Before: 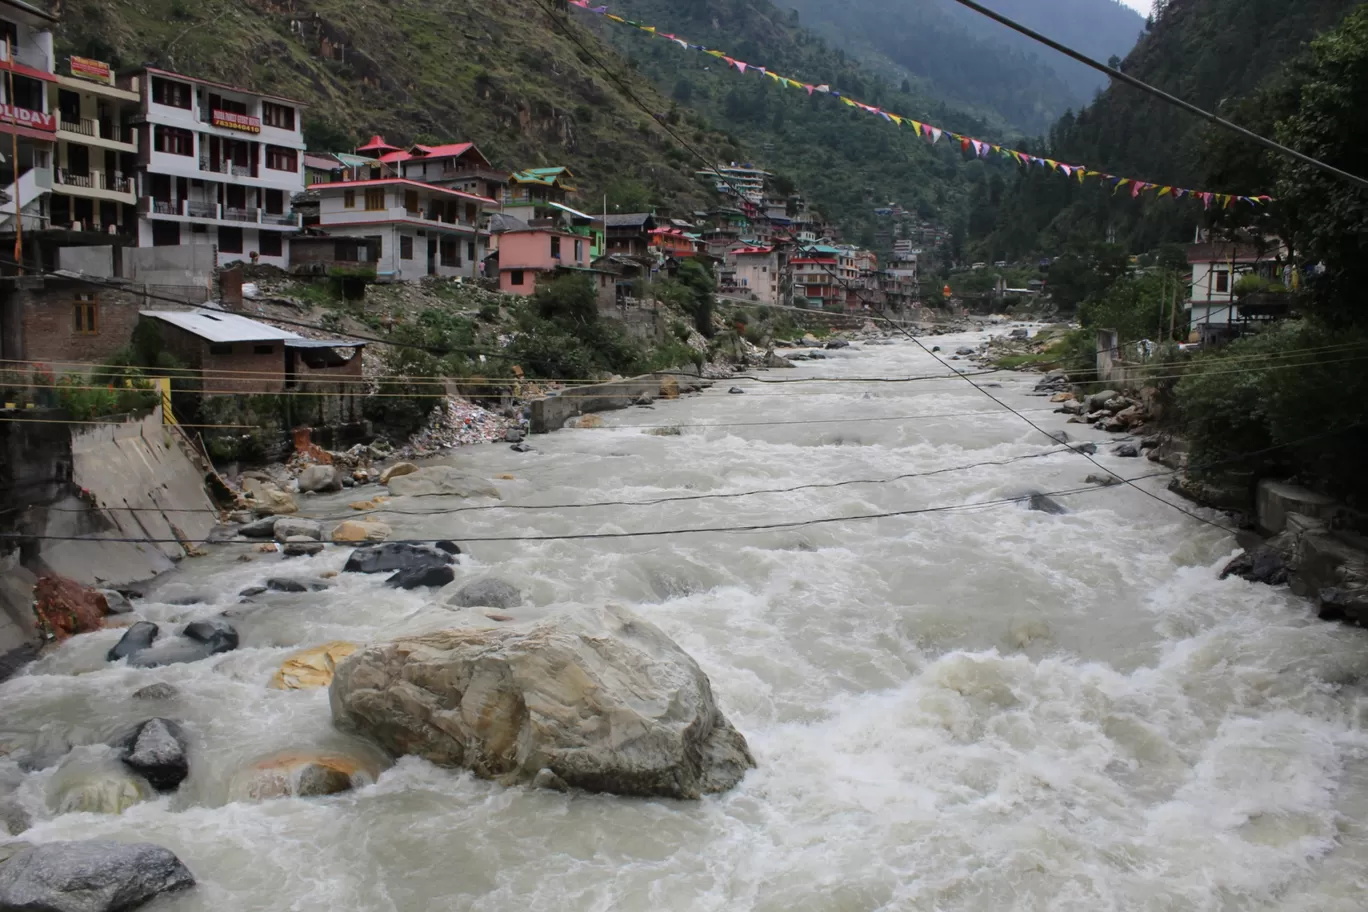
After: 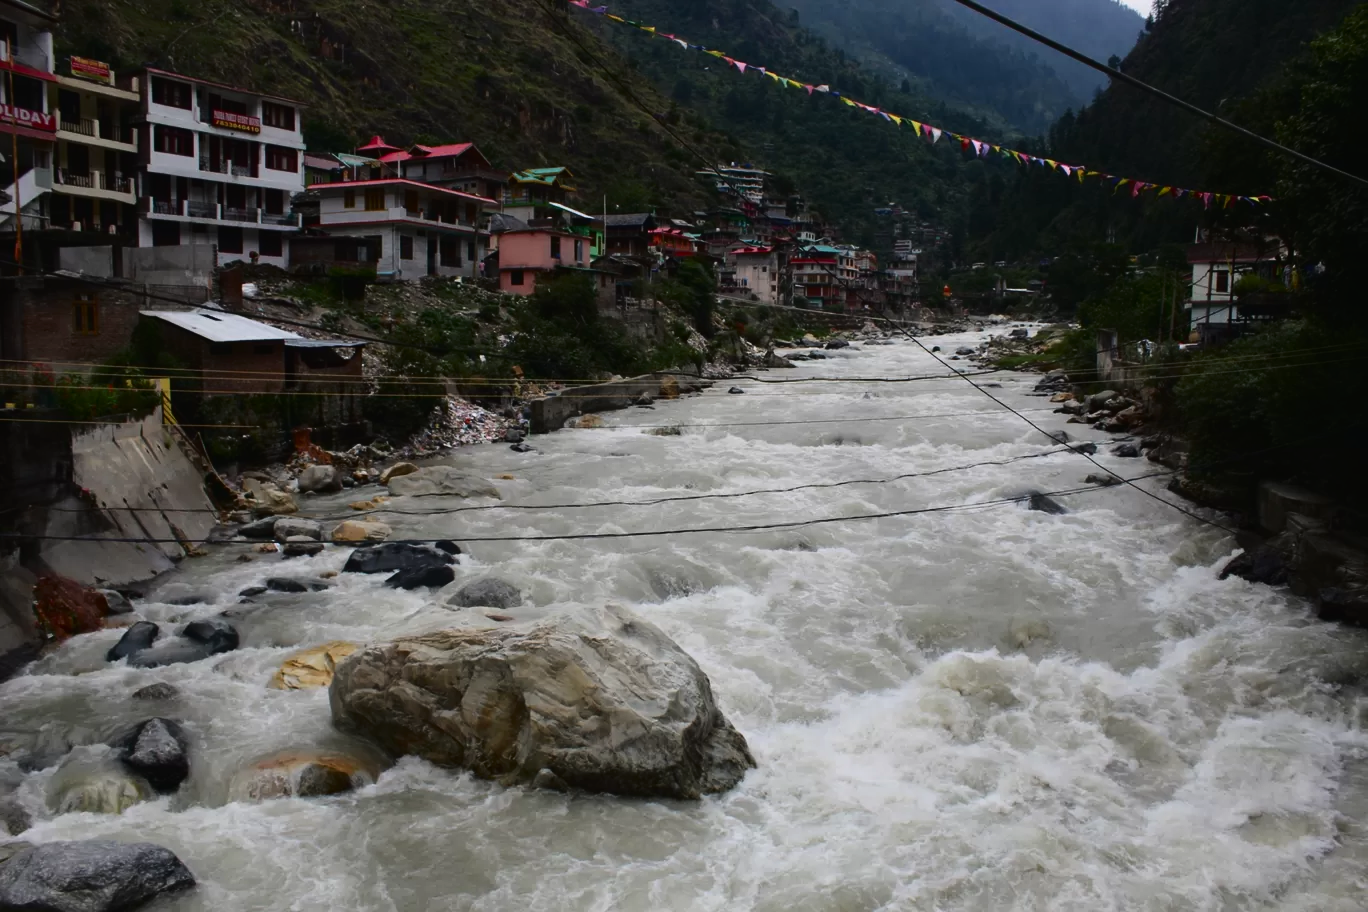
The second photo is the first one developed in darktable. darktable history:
contrast brightness saturation: contrast 0.235, brightness -0.22, saturation 0.136
exposure: black level correction -0.013, exposure -0.189 EV, compensate highlight preservation false
